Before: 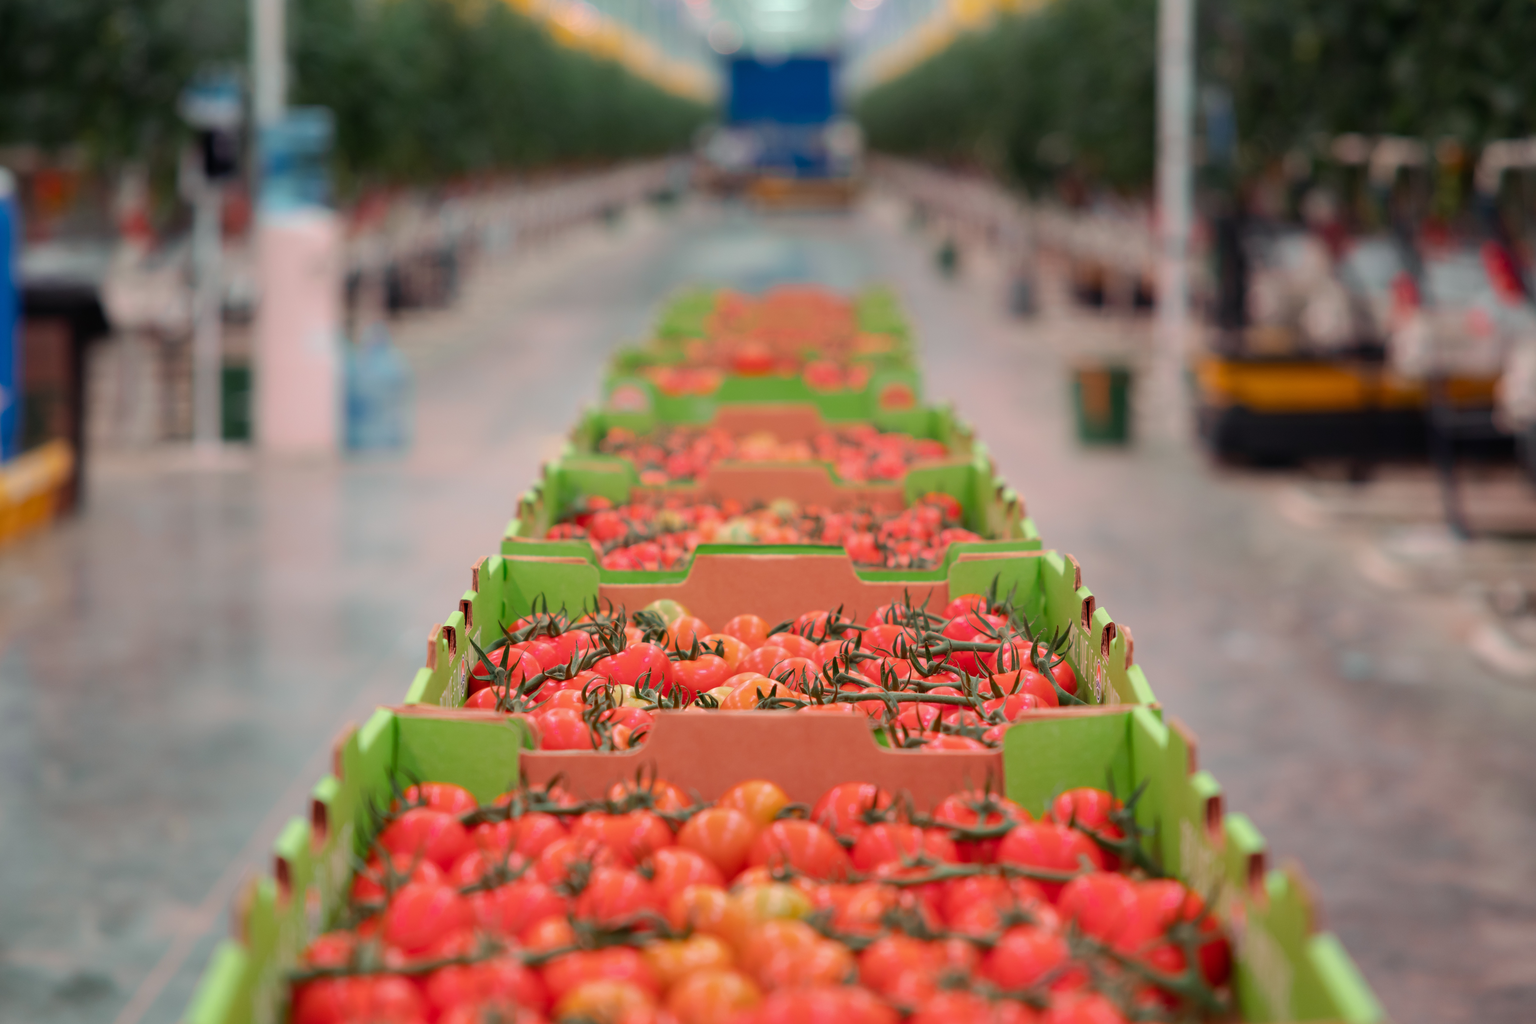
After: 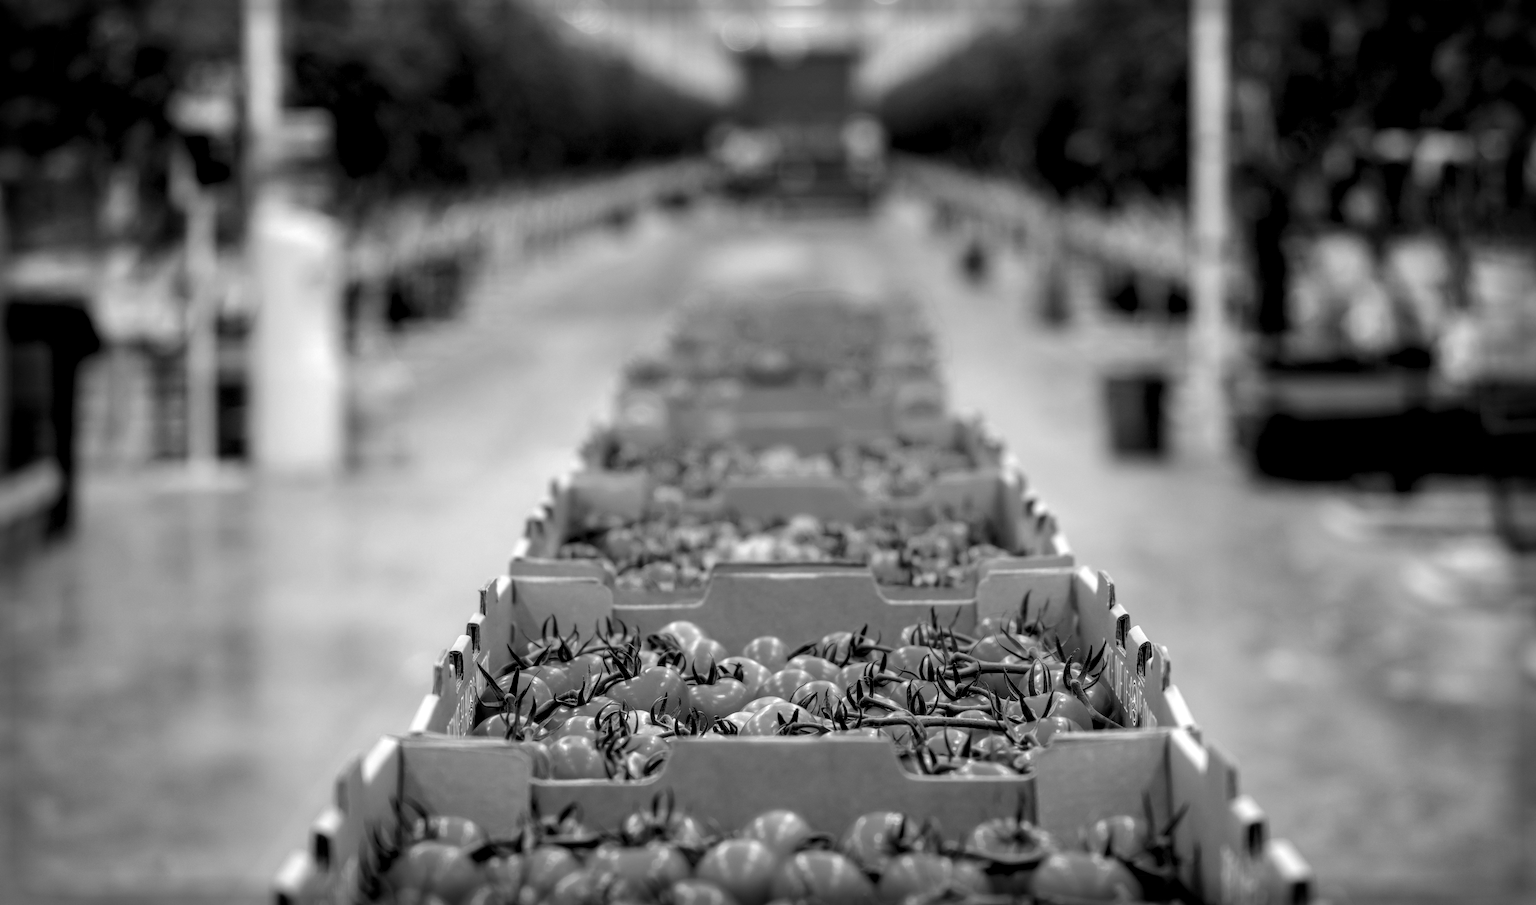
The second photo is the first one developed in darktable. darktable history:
local contrast: highlights 22%, detail 197%
vignetting: fall-off start 93.02%, fall-off radius 5.23%, automatic ratio true, width/height ratio 1.332, shape 0.042, unbound false
color calibration: output gray [0.18, 0.41, 0.41, 0], gray › normalize channels true, illuminant as shot in camera, x 0.358, y 0.373, temperature 4628.91 K, gamut compression 0.008
crop and rotate: angle 0.443°, left 0.326%, right 2.769%, bottom 14.365%
